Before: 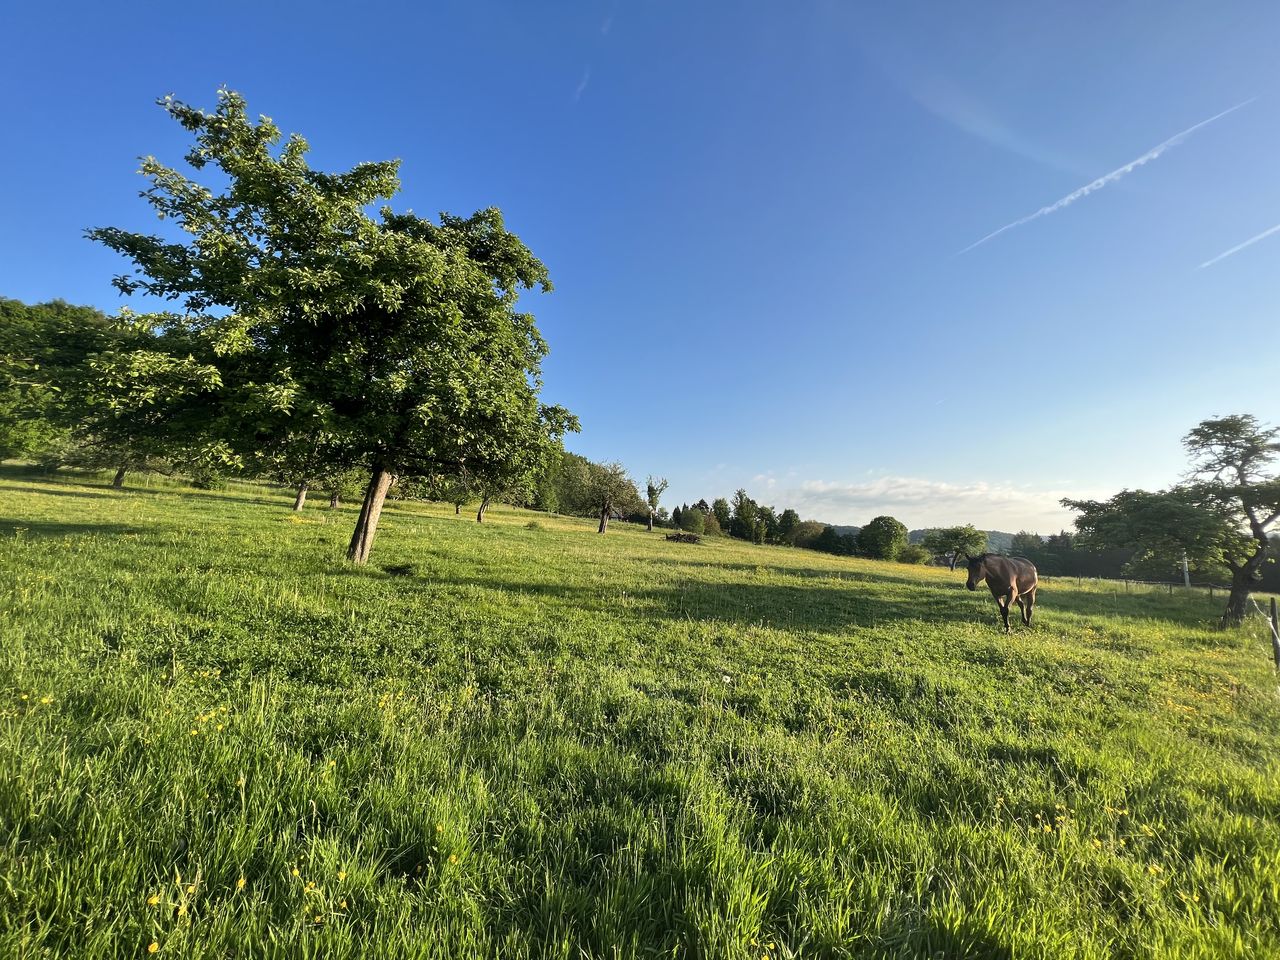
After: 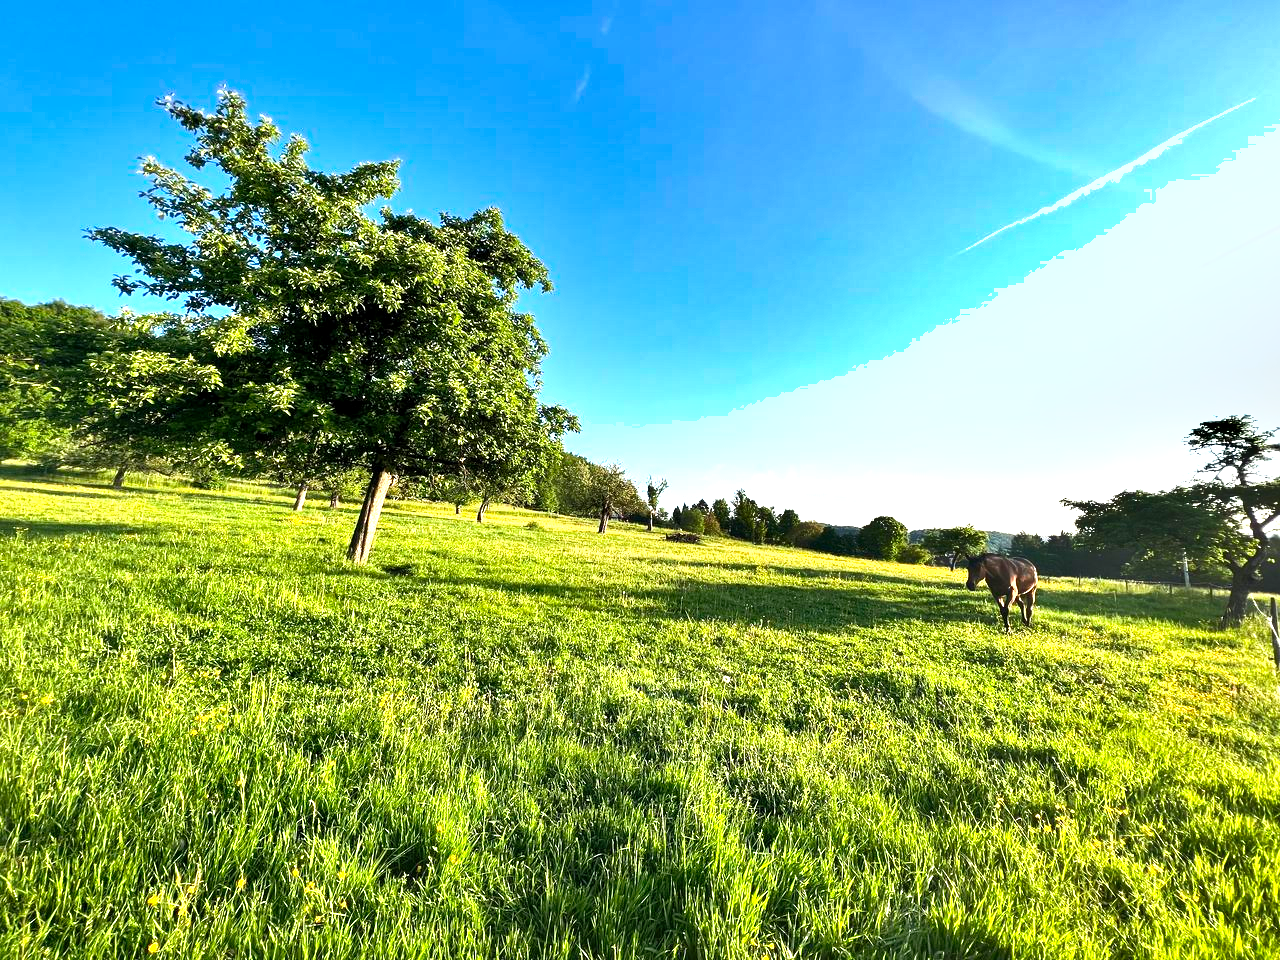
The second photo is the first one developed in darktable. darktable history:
levels: levels [0, 0.352, 0.703]
exposure: black level correction 0.001, compensate highlight preservation false
shadows and highlights: soften with gaussian
